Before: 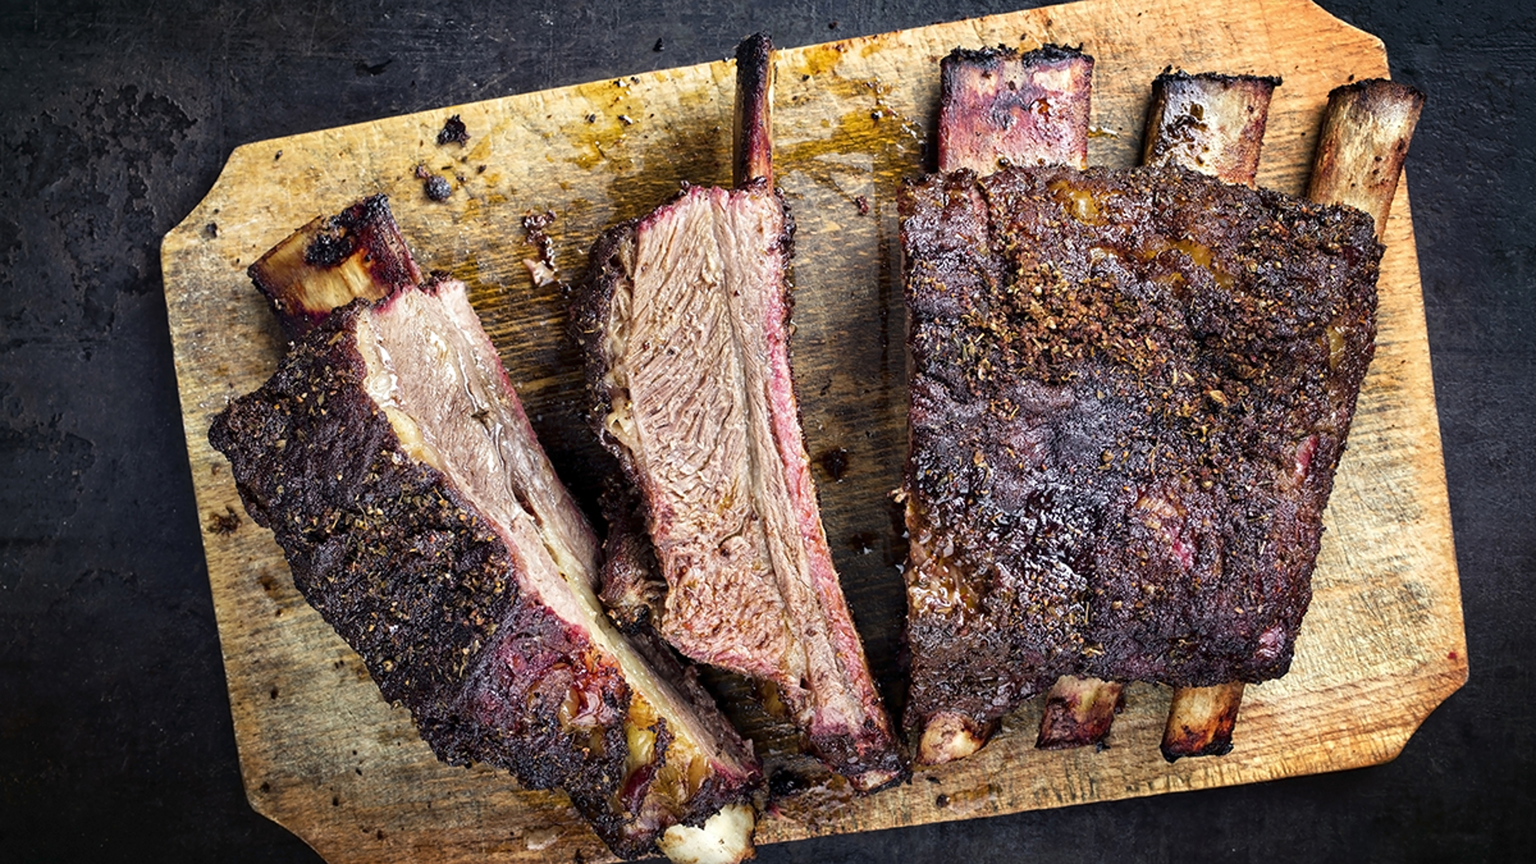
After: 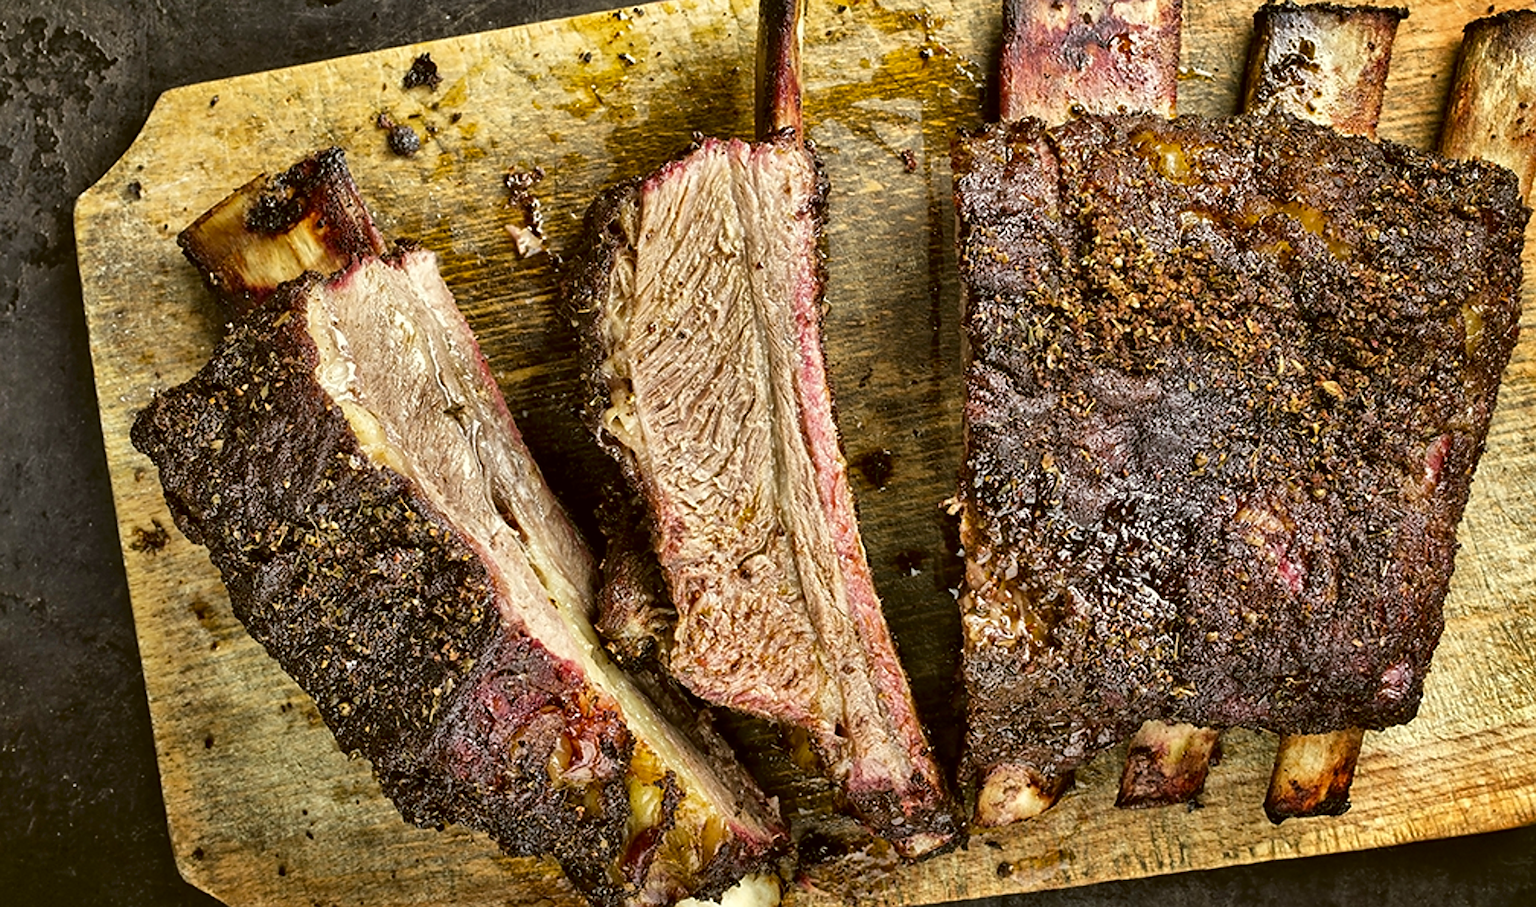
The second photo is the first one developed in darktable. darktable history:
crop: left 6.446%, top 8.188%, right 9.538%, bottom 3.548%
color correction: highlights a* -1.43, highlights b* 10.12, shadows a* 0.395, shadows b* 19.35
shadows and highlights: shadows 60, highlights -60.23, soften with gaussian
sharpen: on, module defaults
